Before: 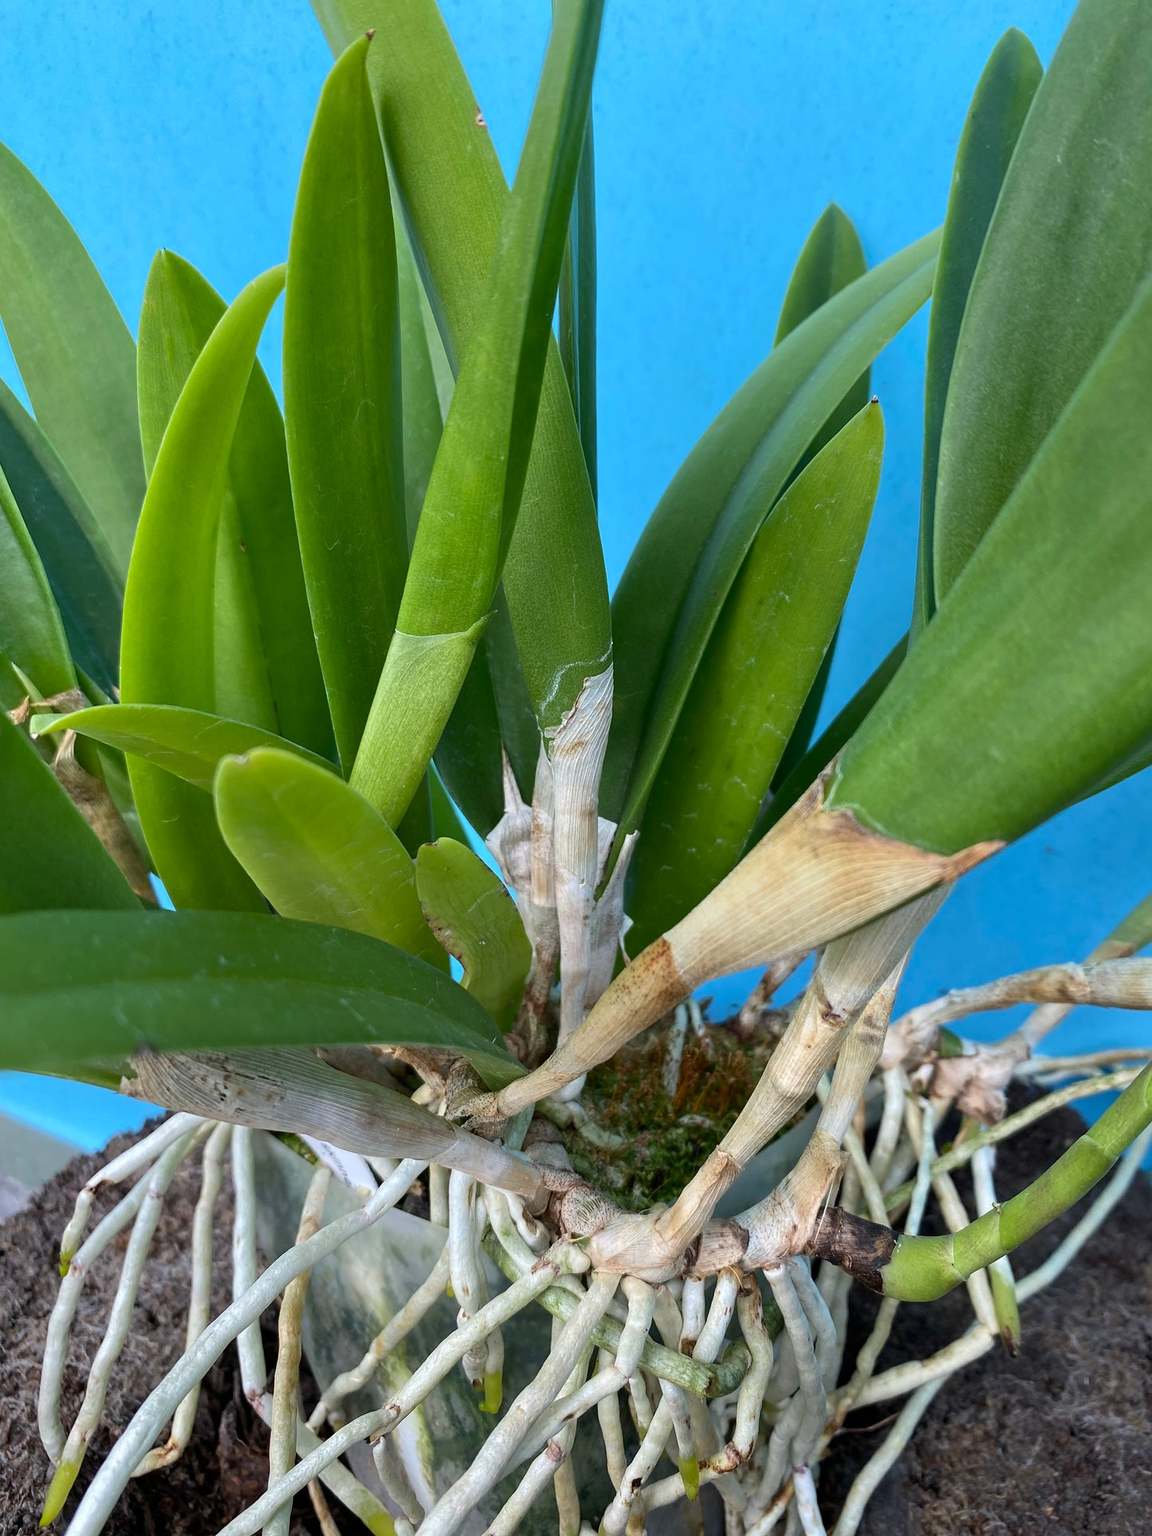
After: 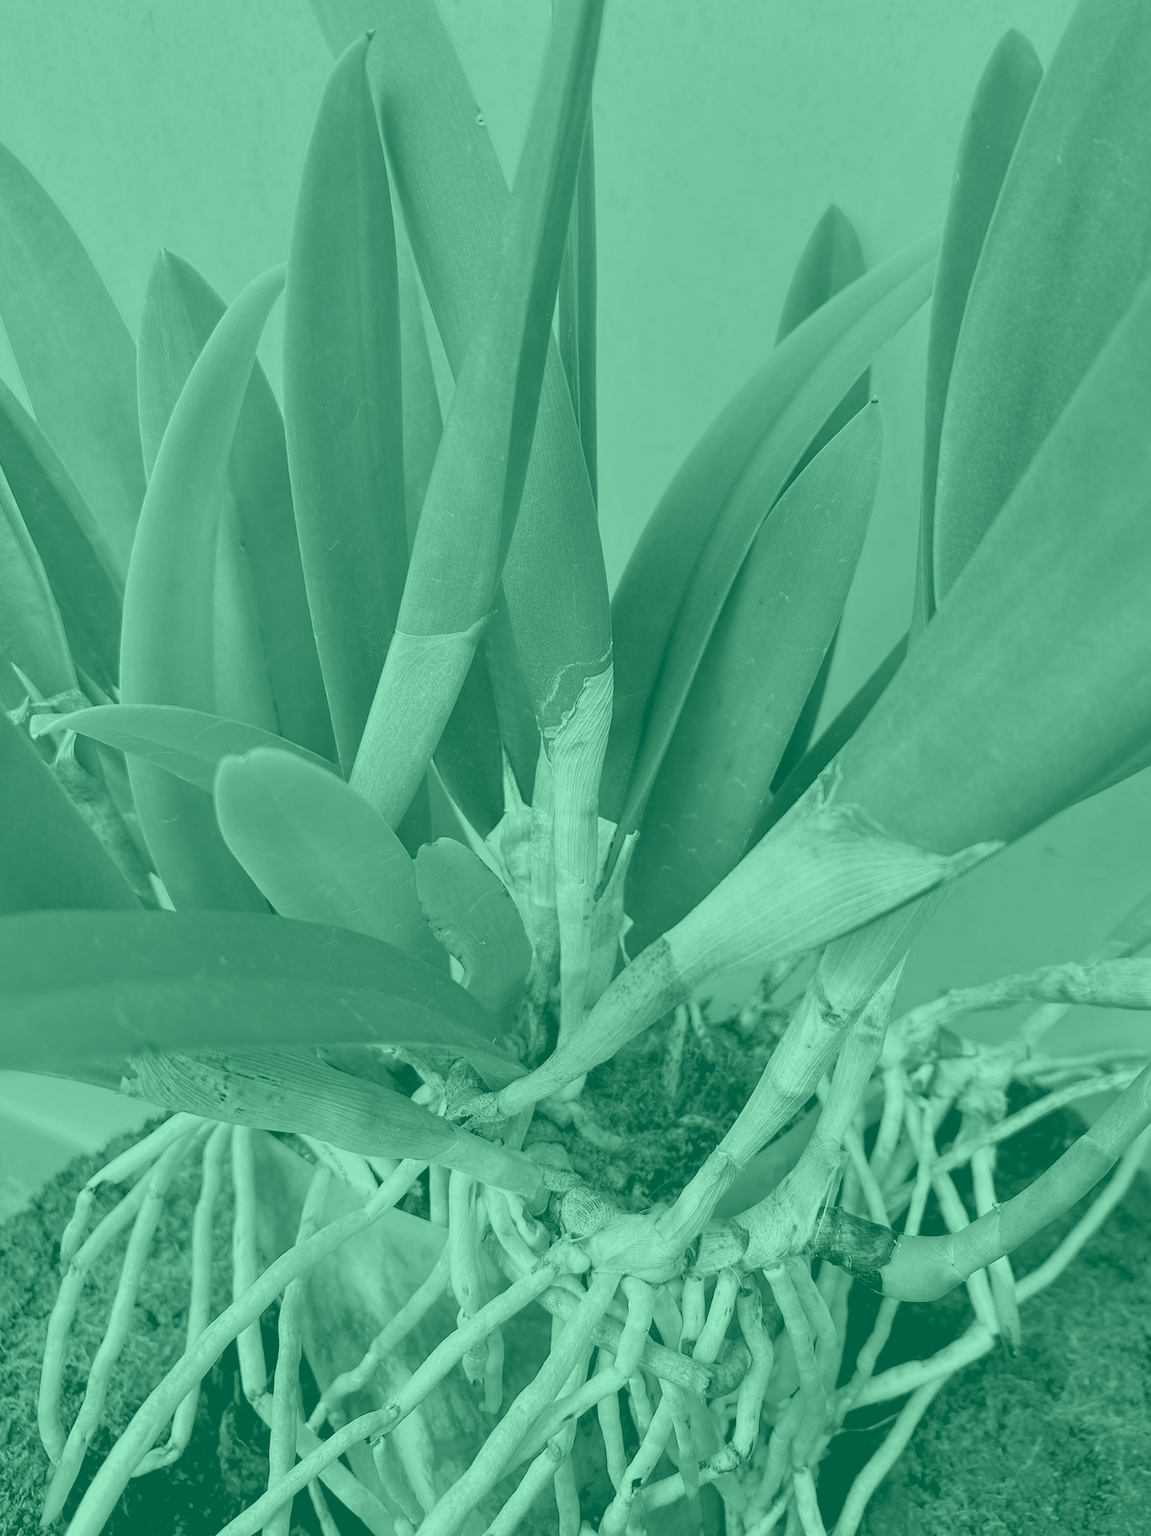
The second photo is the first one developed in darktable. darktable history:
colorize: hue 147.6°, saturation 65%, lightness 21.64%
rgb levels: levels [[0.01, 0.419, 0.839], [0, 0.5, 1], [0, 0.5, 1]]
color balance rgb: linear chroma grading › global chroma 1.5%, linear chroma grading › mid-tones -1%, perceptual saturation grading › global saturation -3%, perceptual saturation grading › shadows -2%
shadows and highlights: radius 125.46, shadows 30.51, highlights -30.51, low approximation 0.01, soften with gaussian
